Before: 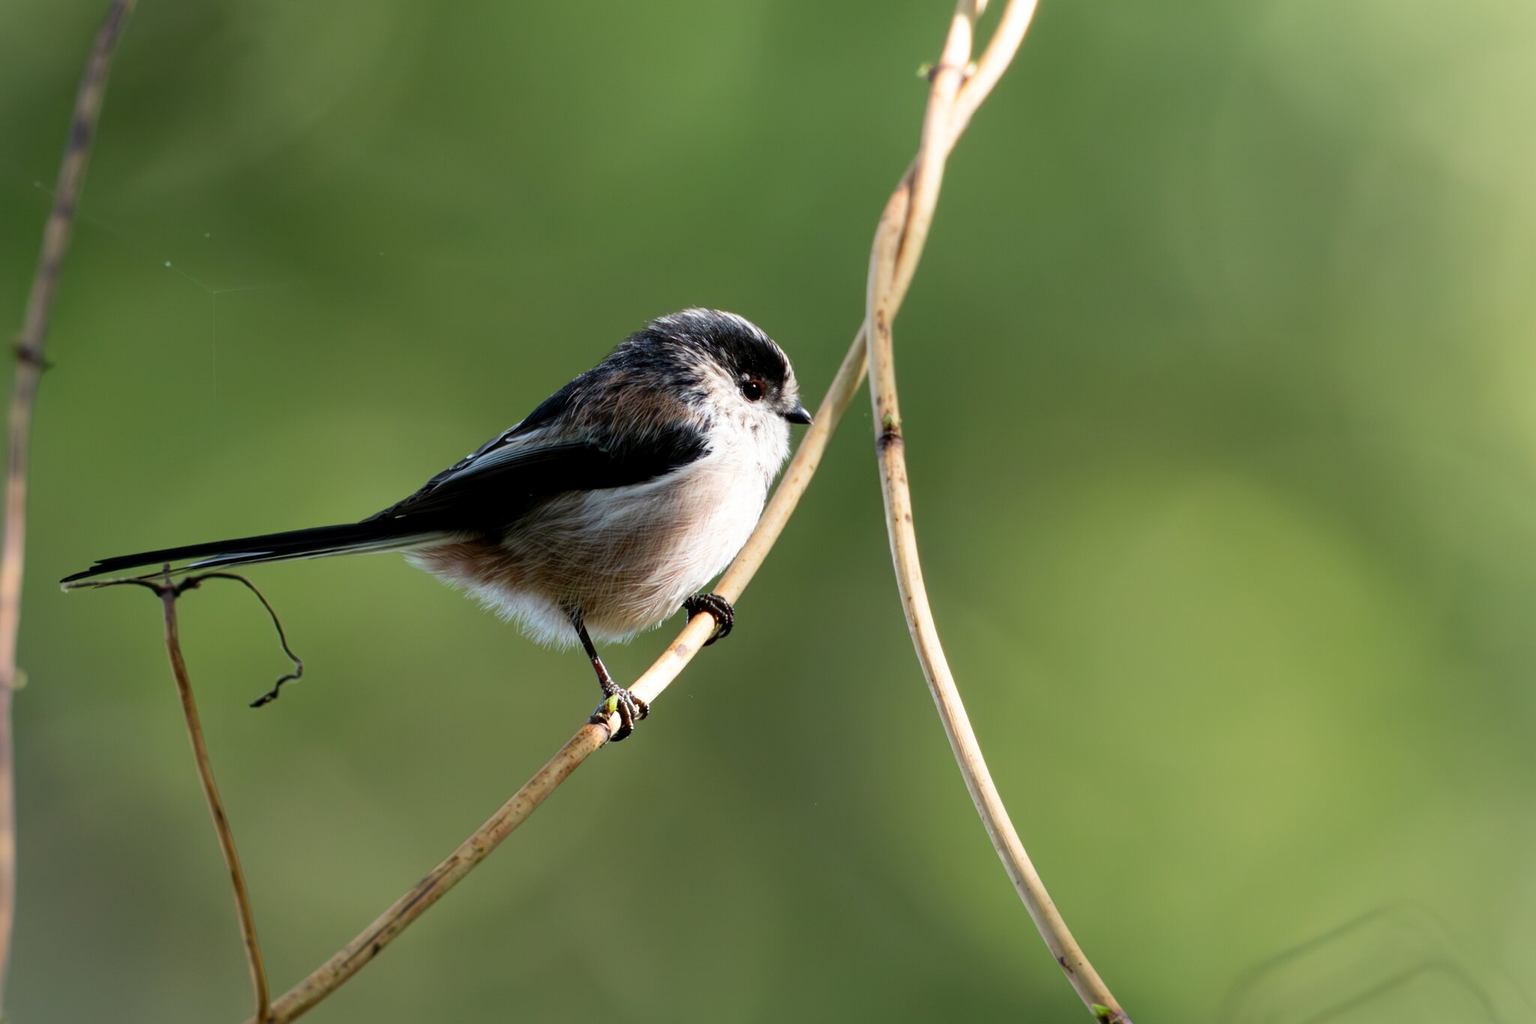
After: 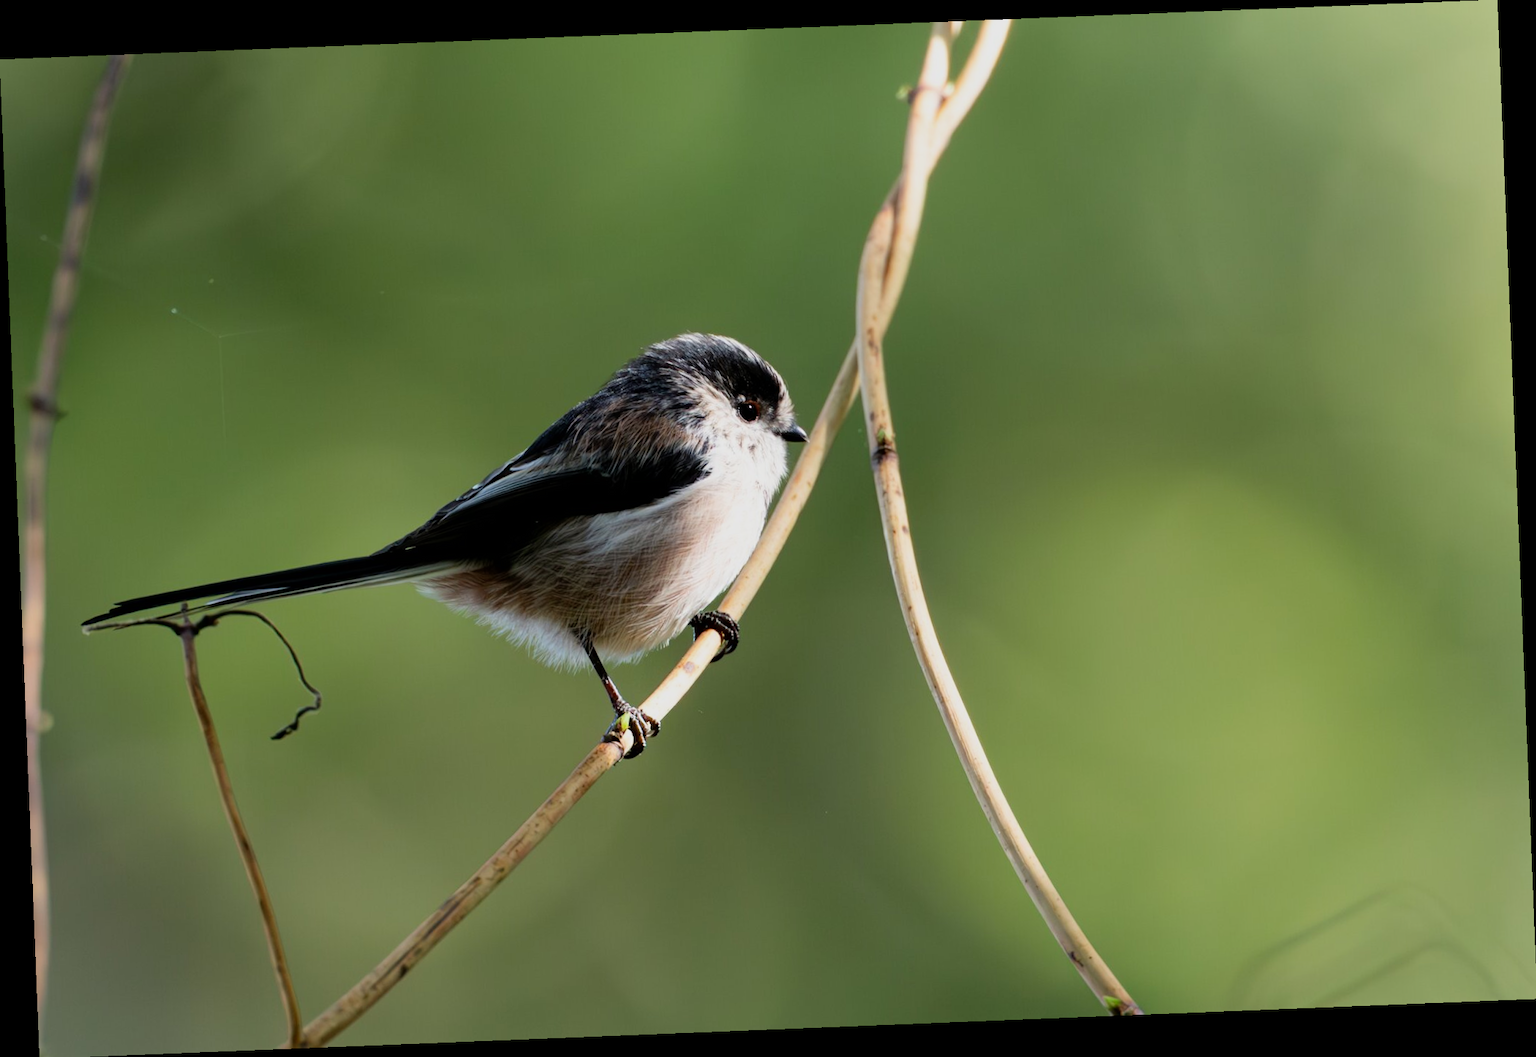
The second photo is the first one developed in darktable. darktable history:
filmic rgb: black relative exposure -14.19 EV, white relative exposure 3.39 EV, hardness 7.89, preserve chrominance max RGB
rotate and perspective: rotation -2.29°, automatic cropping off
